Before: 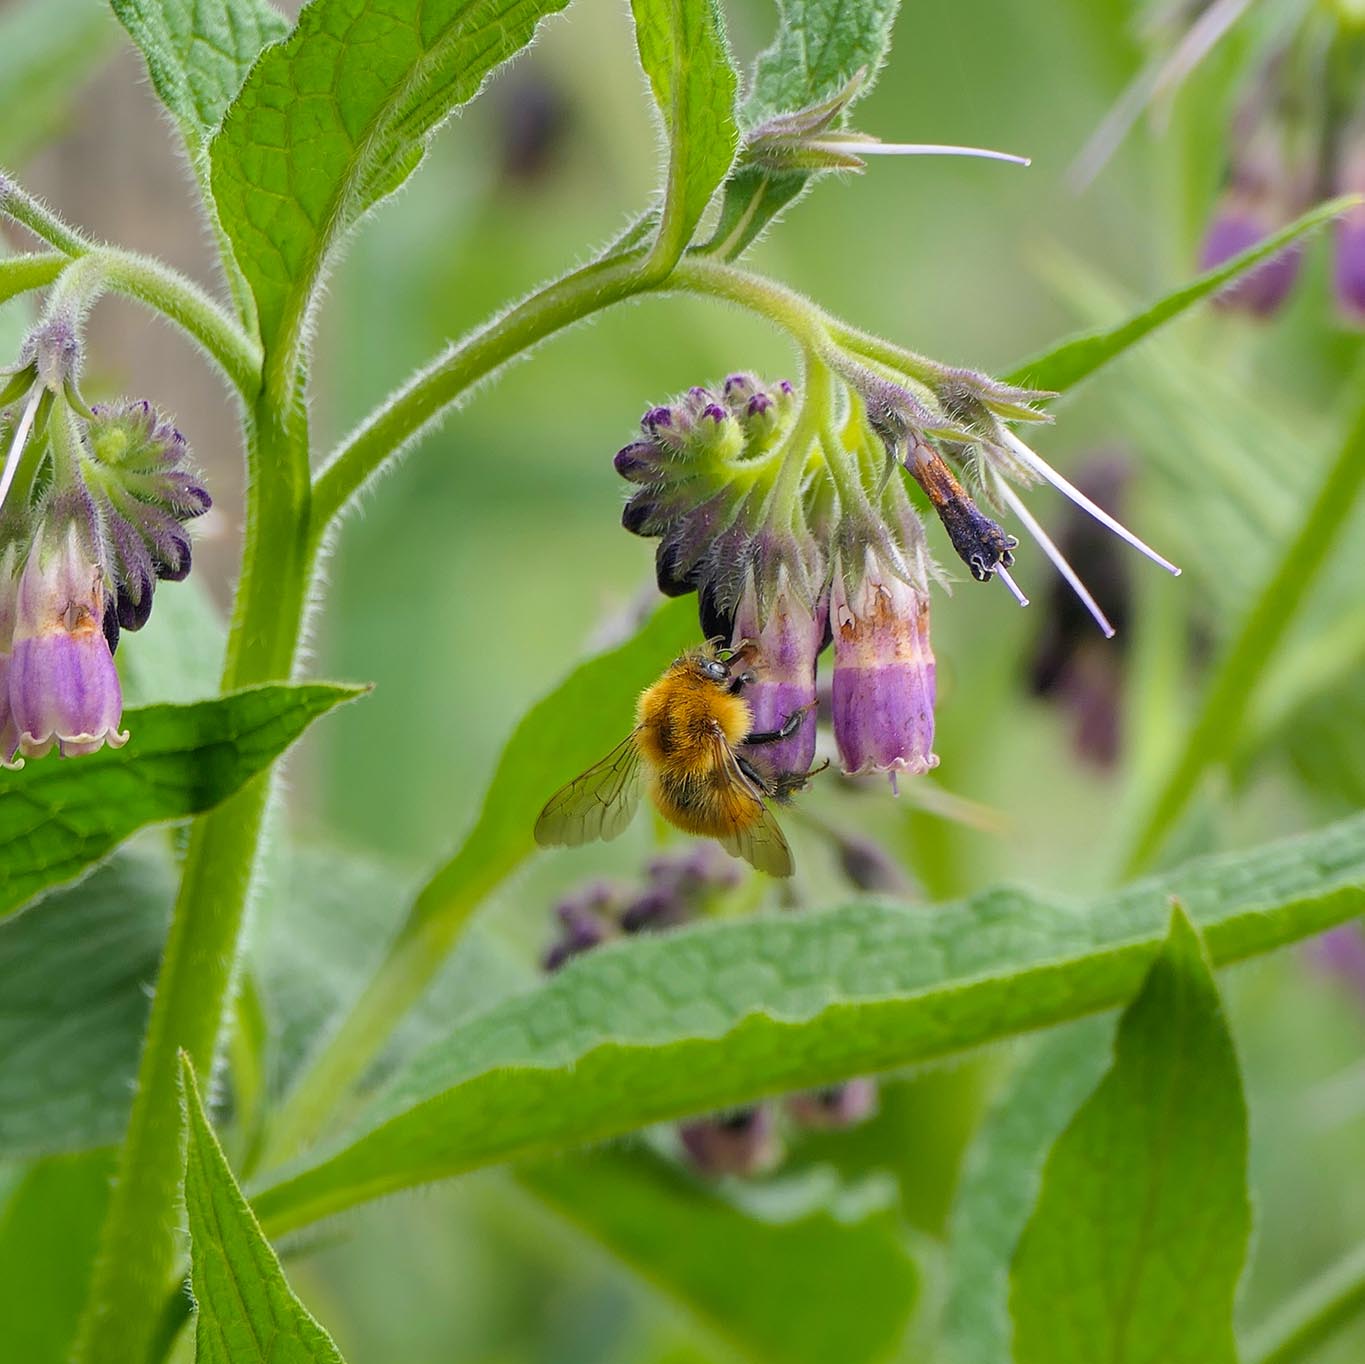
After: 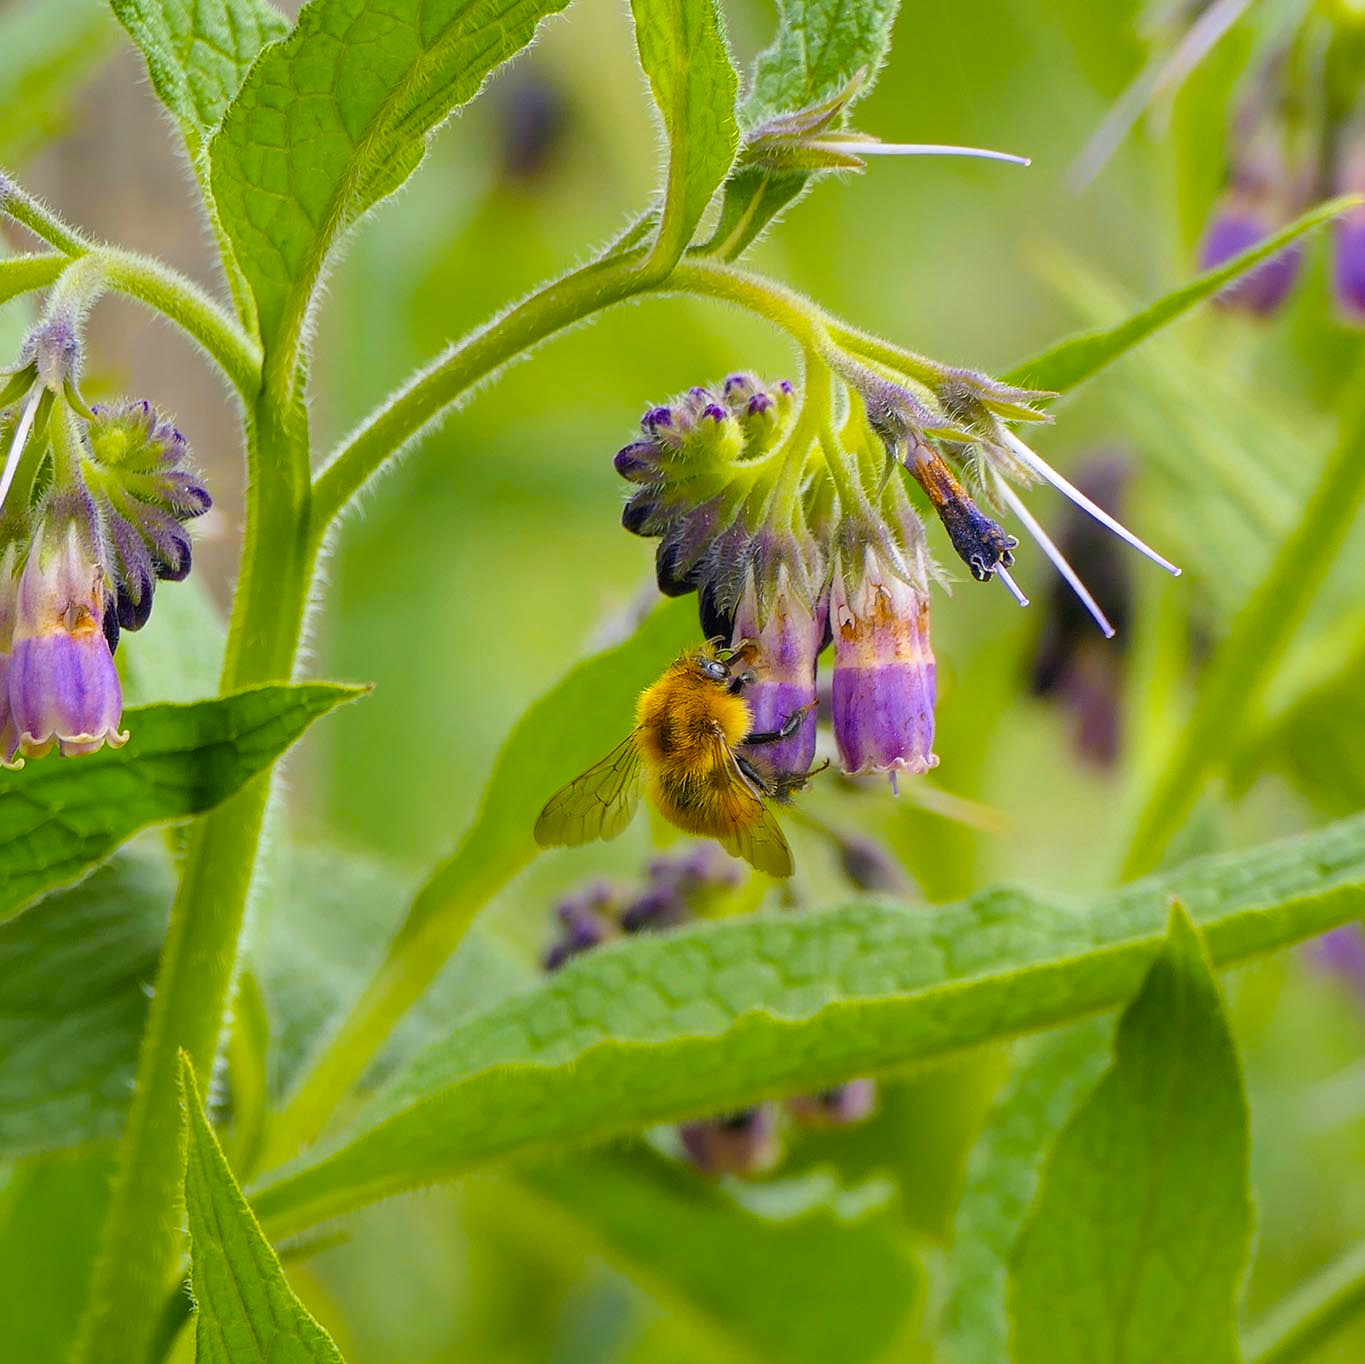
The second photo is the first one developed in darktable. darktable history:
velvia: strength 32%, mid-tones bias 0.2
color contrast: green-magenta contrast 0.8, blue-yellow contrast 1.1, unbound 0
